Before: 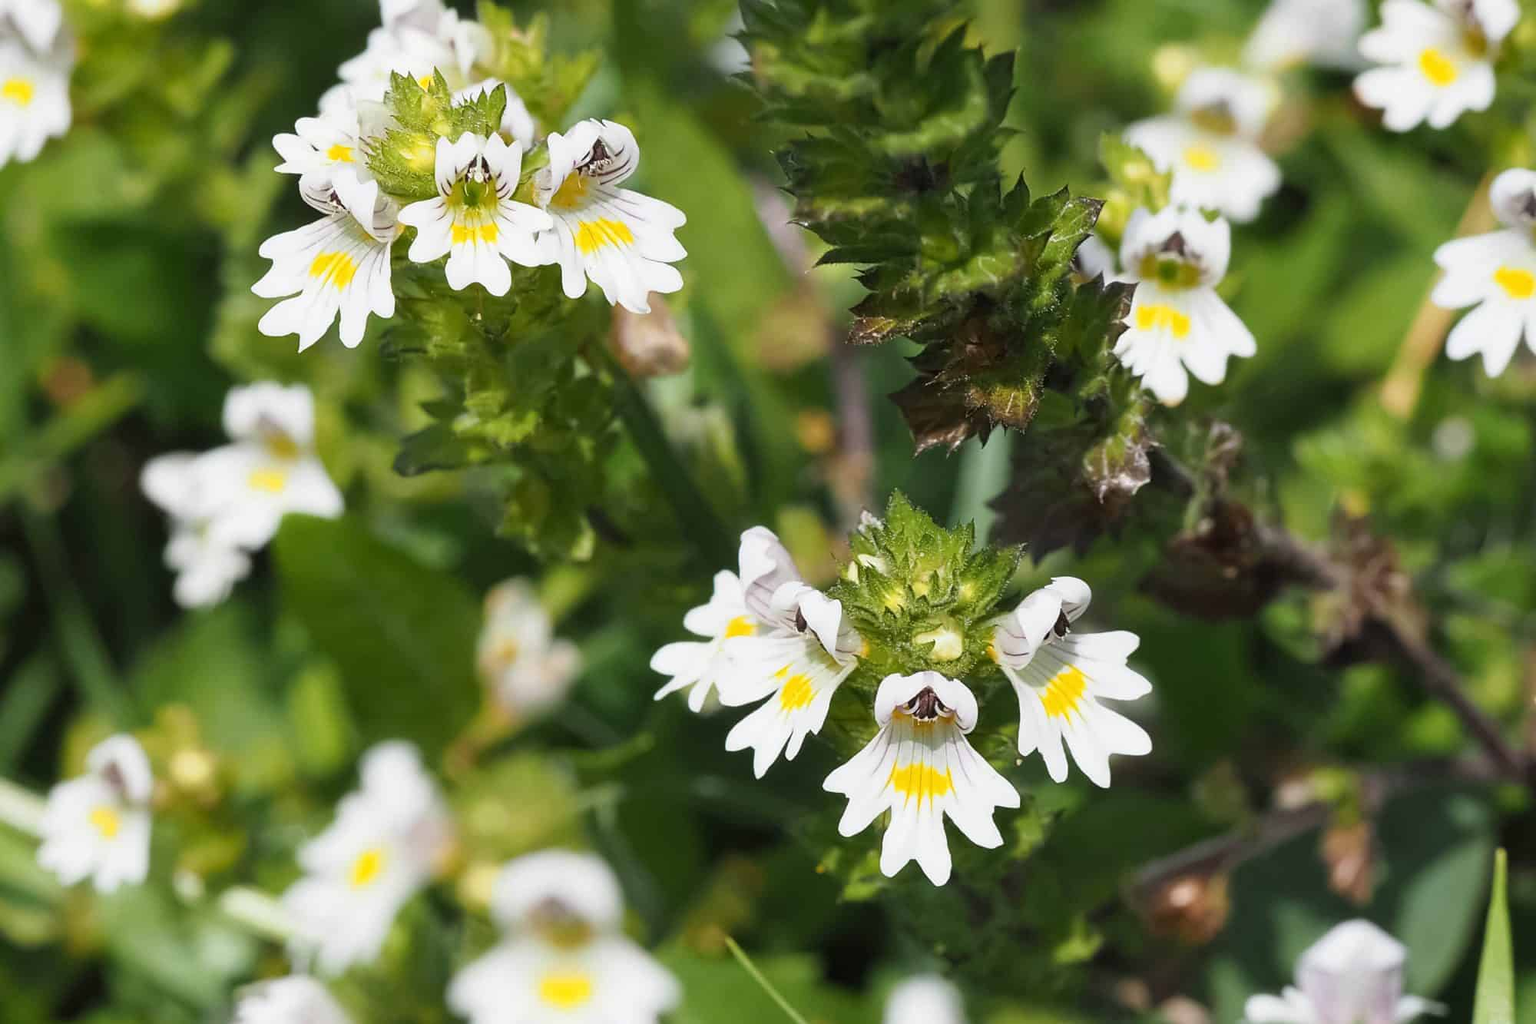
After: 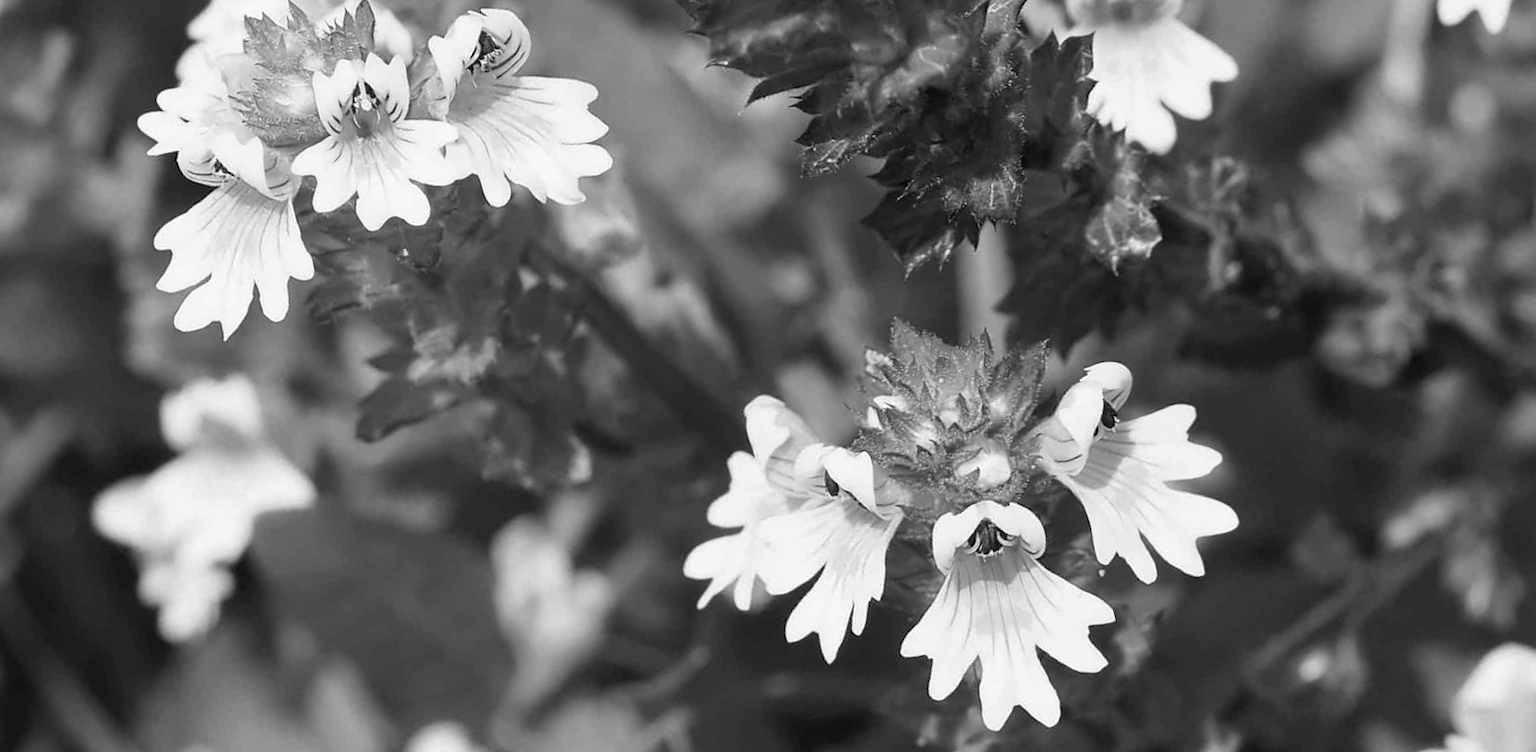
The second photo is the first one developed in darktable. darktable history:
rotate and perspective: rotation -14.8°, crop left 0.1, crop right 0.903, crop top 0.25, crop bottom 0.748
shadows and highlights: shadows -10, white point adjustment 1.5, highlights 10
white balance: red 1, blue 1
monochrome: a -6.99, b 35.61, size 1.4
